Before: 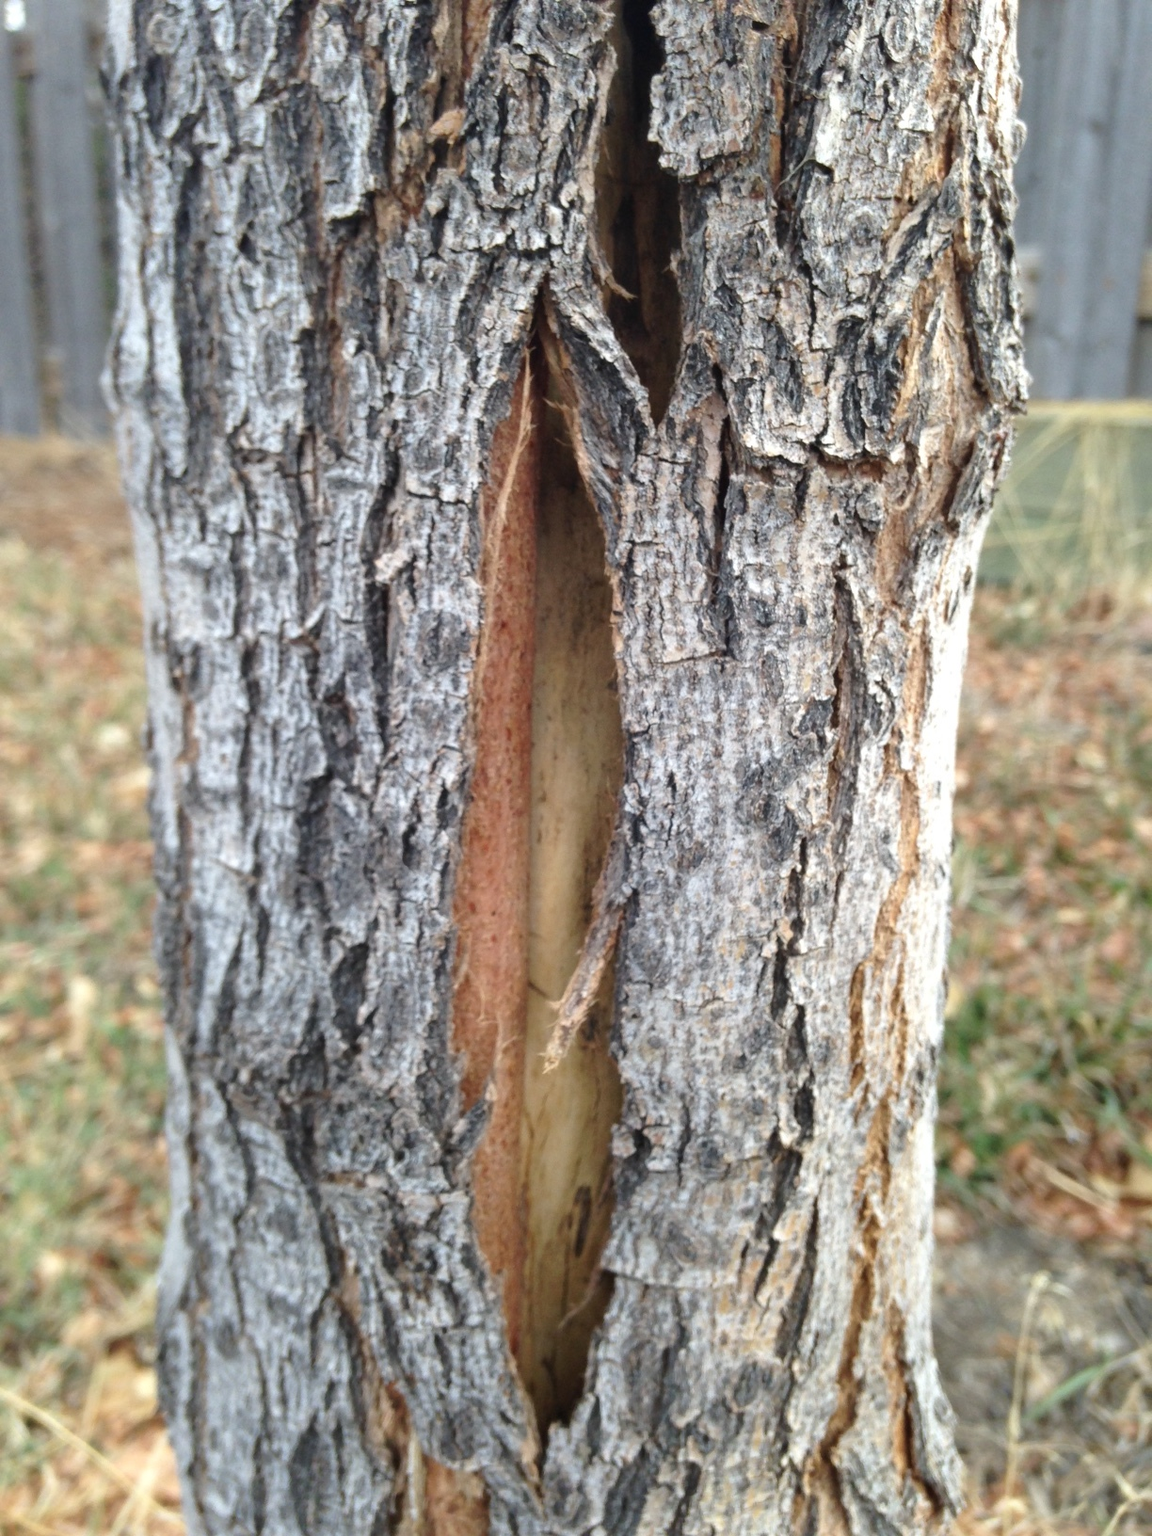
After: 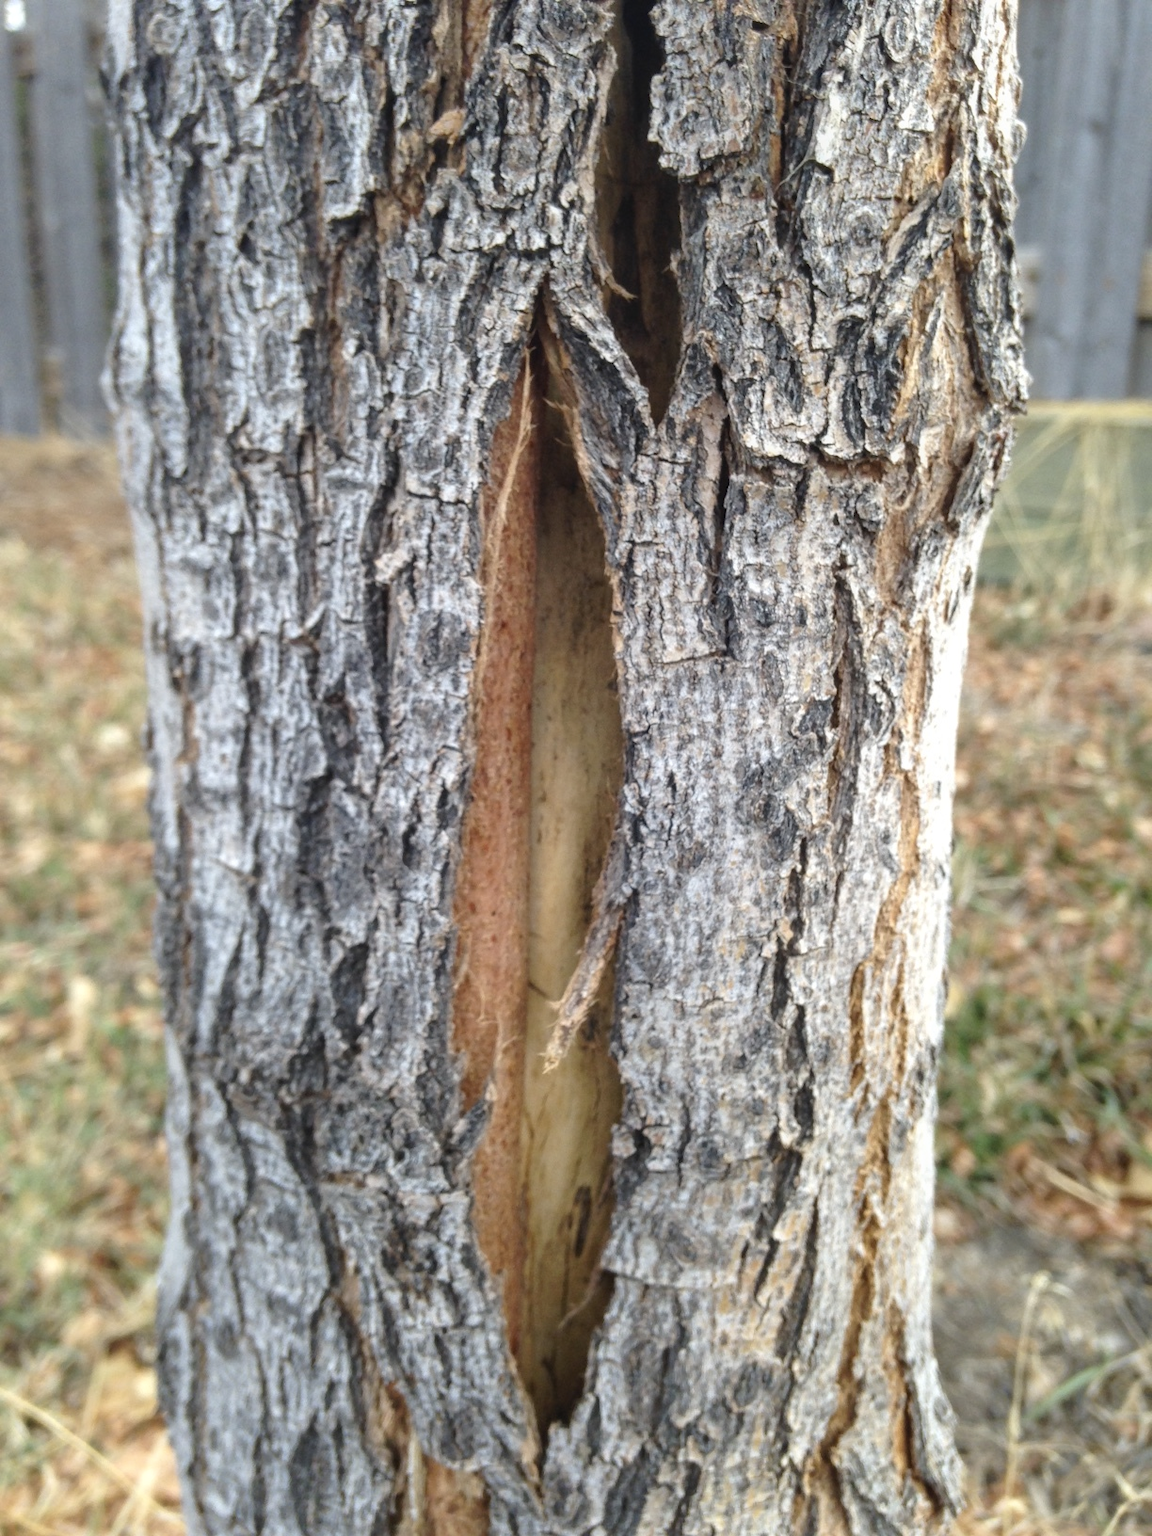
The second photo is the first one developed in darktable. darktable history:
color contrast: green-magenta contrast 0.81
local contrast: detail 110%
